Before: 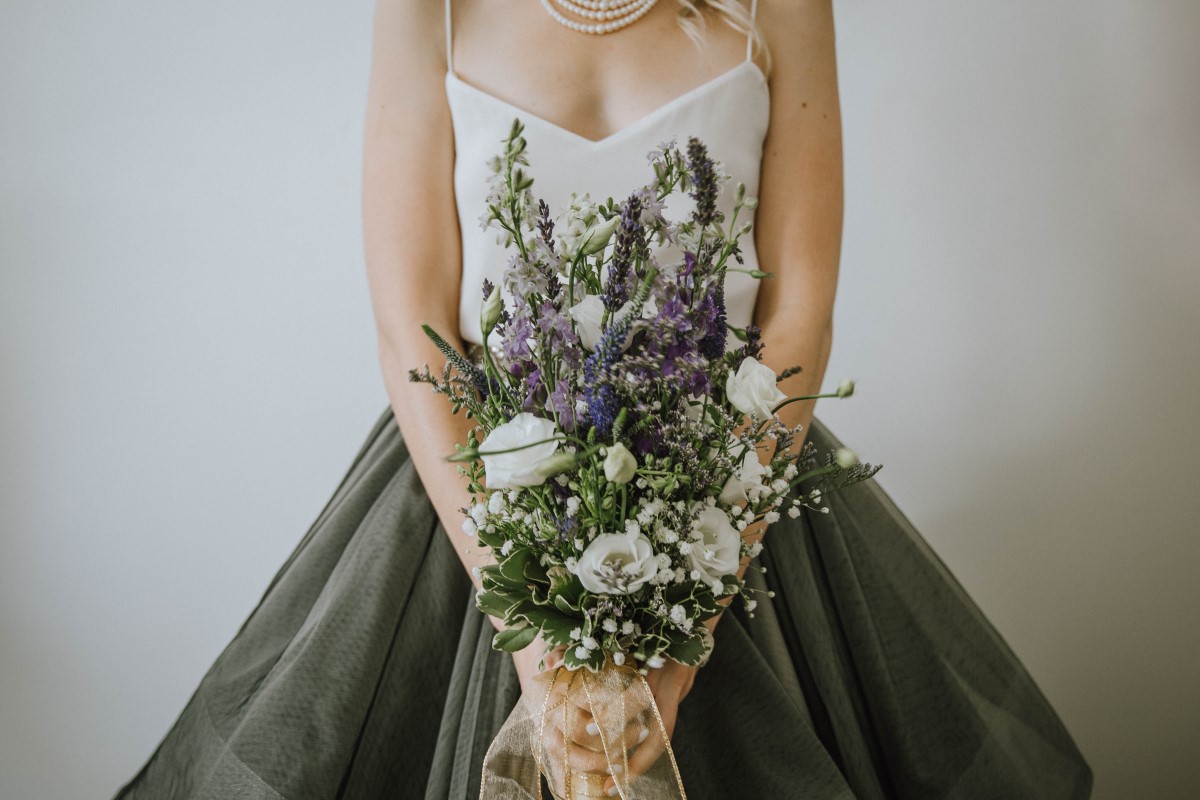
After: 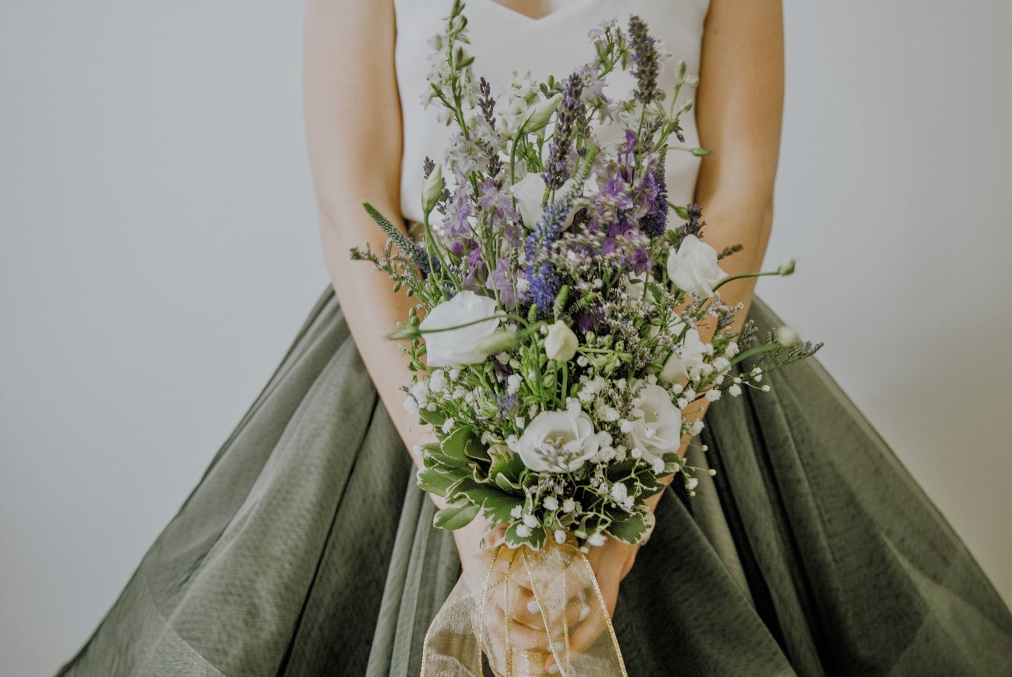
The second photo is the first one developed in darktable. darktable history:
tone equalizer: -7 EV 0.156 EV, -6 EV 0.627 EV, -5 EV 1.18 EV, -4 EV 1.35 EV, -3 EV 1.17 EV, -2 EV 0.6 EV, -1 EV 0.167 EV
crop and rotate: left 4.951%, top 15.254%, right 10.658%
filmic rgb: black relative exposure -7.65 EV, white relative exposure 4.56 EV, hardness 3.61, add noise in highlights 0.002, preserve chrominance no, color science v3 (2019), use custom middle-gray values true, contrast in highlights soft
